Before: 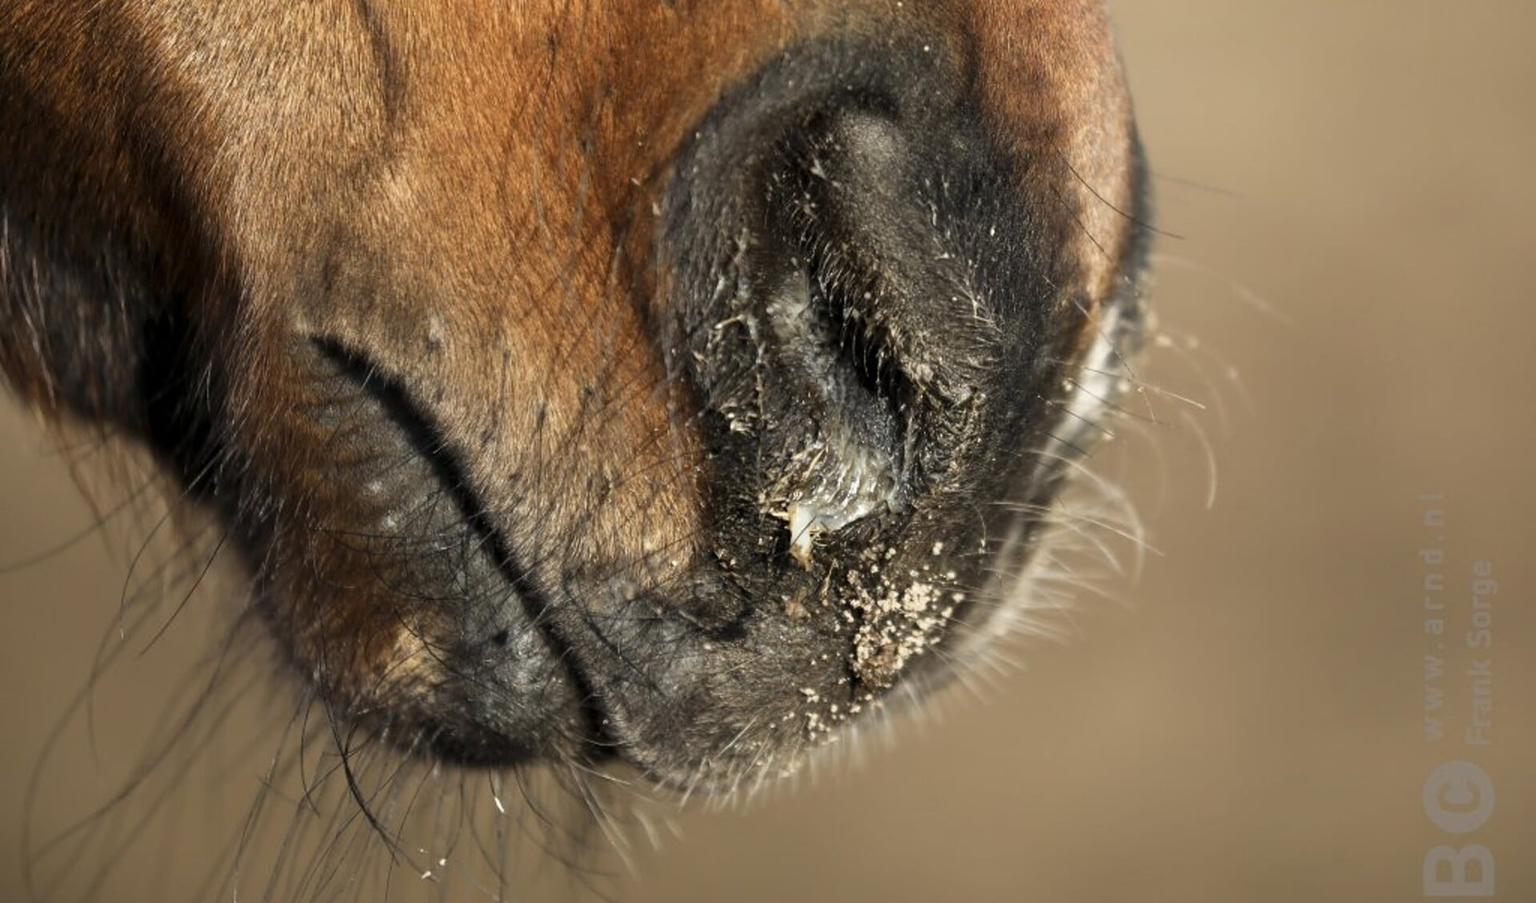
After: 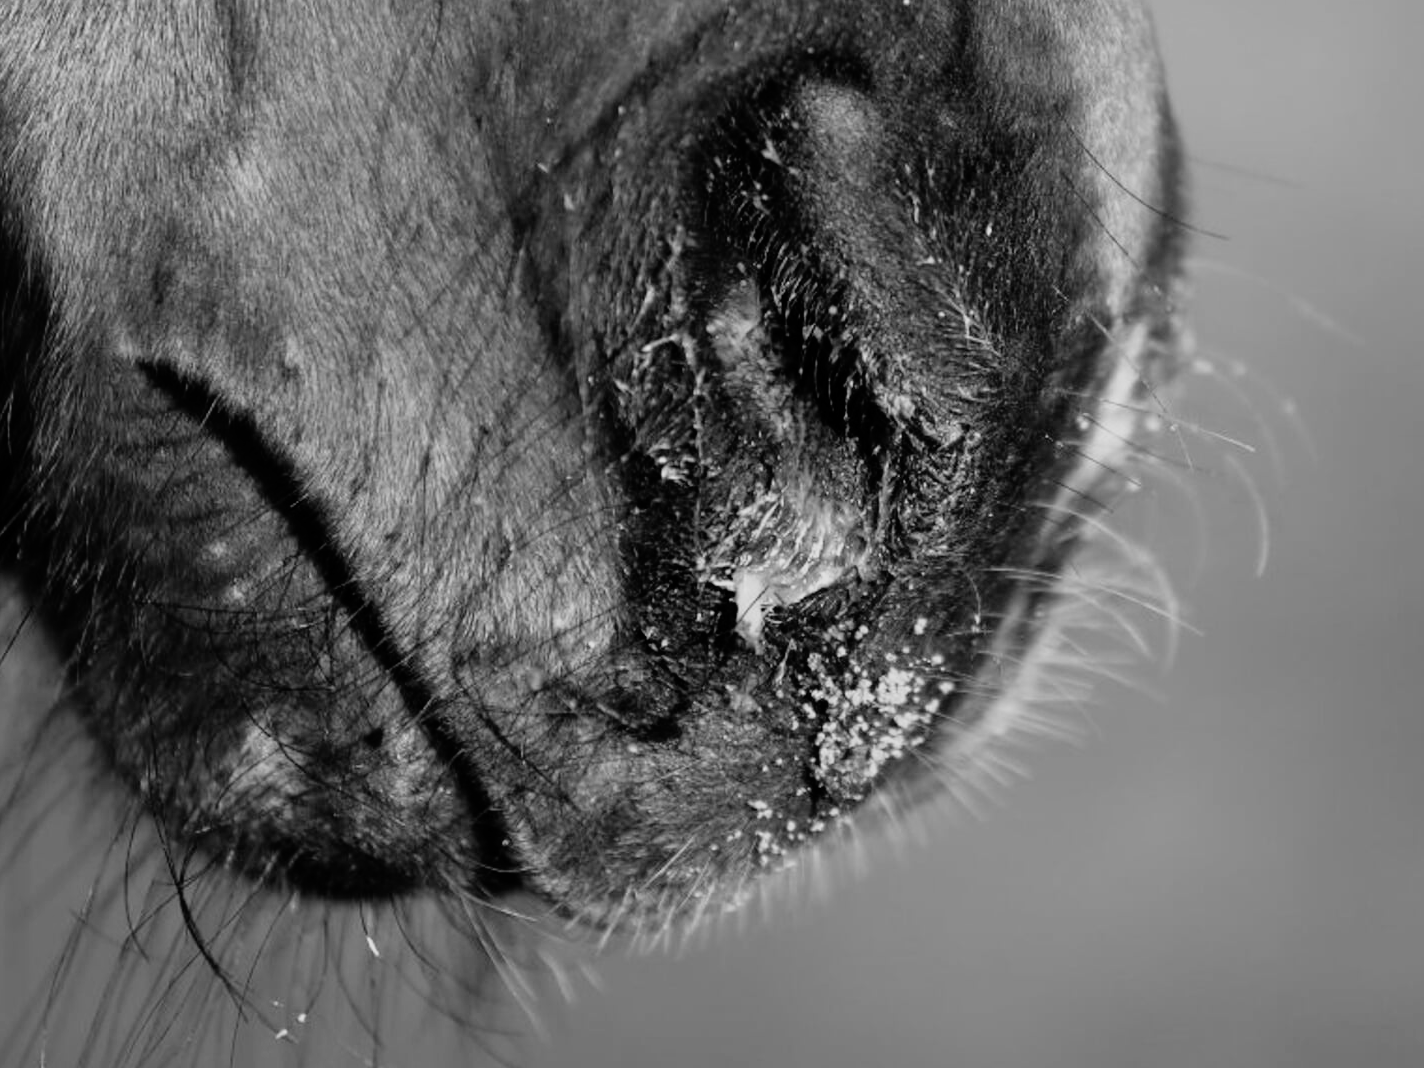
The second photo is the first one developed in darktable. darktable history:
filmic rgb: black relative exposure -7.75 EV, white relative exposure 4.4 EV, threshold 3 EV, hardness 3.76, latitude 50%, contrast 1.1, color science v5 (2021), contrast in shadows safe, contrast in highlights safe, enable highlight reconstruction true
crop and rotate: left 13.15%, top 5.251%, right 12.609%
monochrome: size 3.1
